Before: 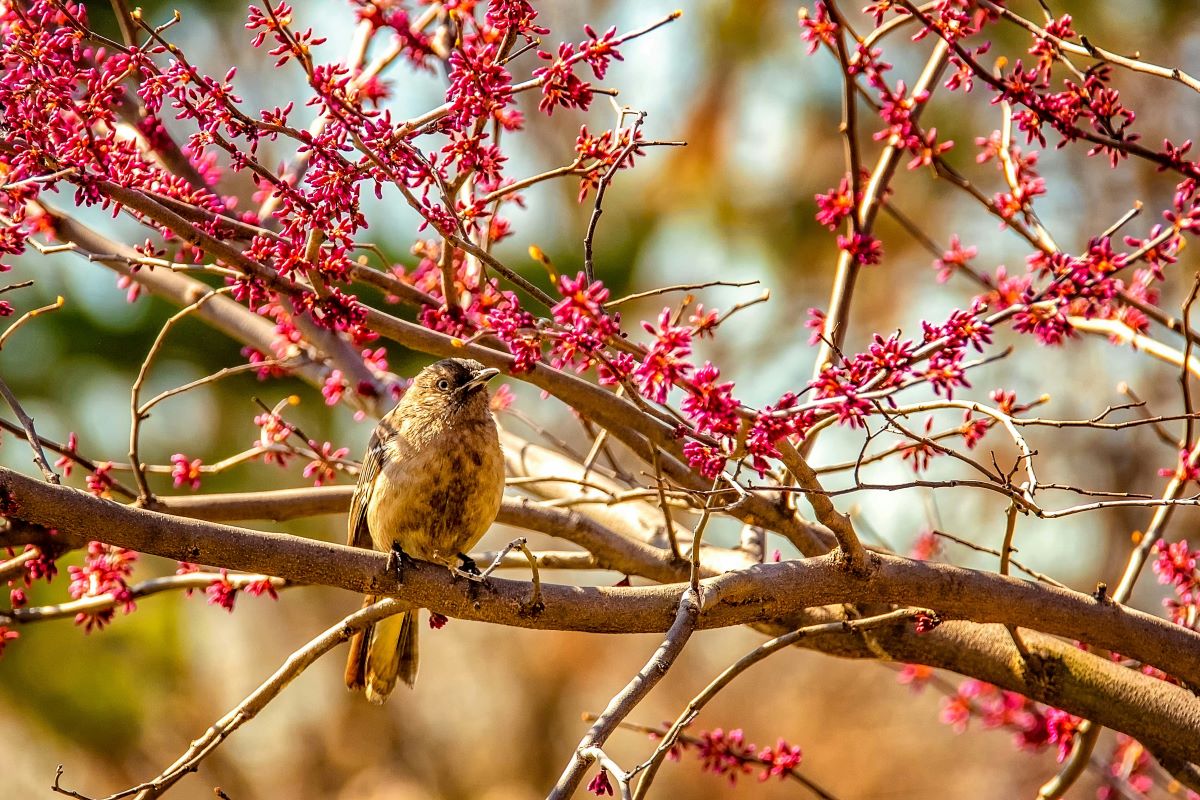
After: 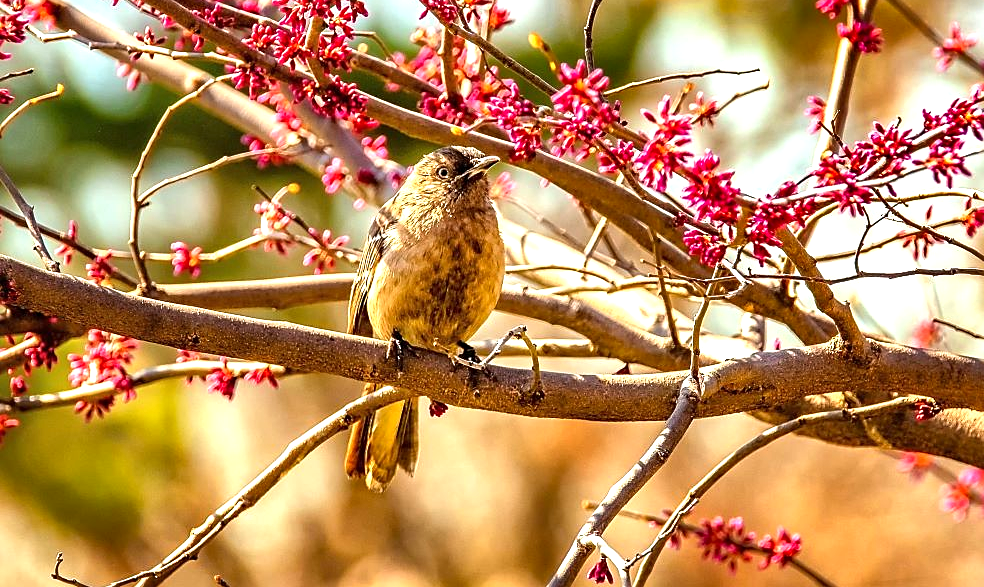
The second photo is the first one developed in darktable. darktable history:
crop: top 26.54%, right 17.942%
exposure: black level correction 0, exposure 0.697 EV, compensate highlight preservation false
sharpen: radius 1.886, amount 0.411, threshold 1.427
shadows and highlights: shadows 11.51, white point adjustment 1.31, soften with gaussian
